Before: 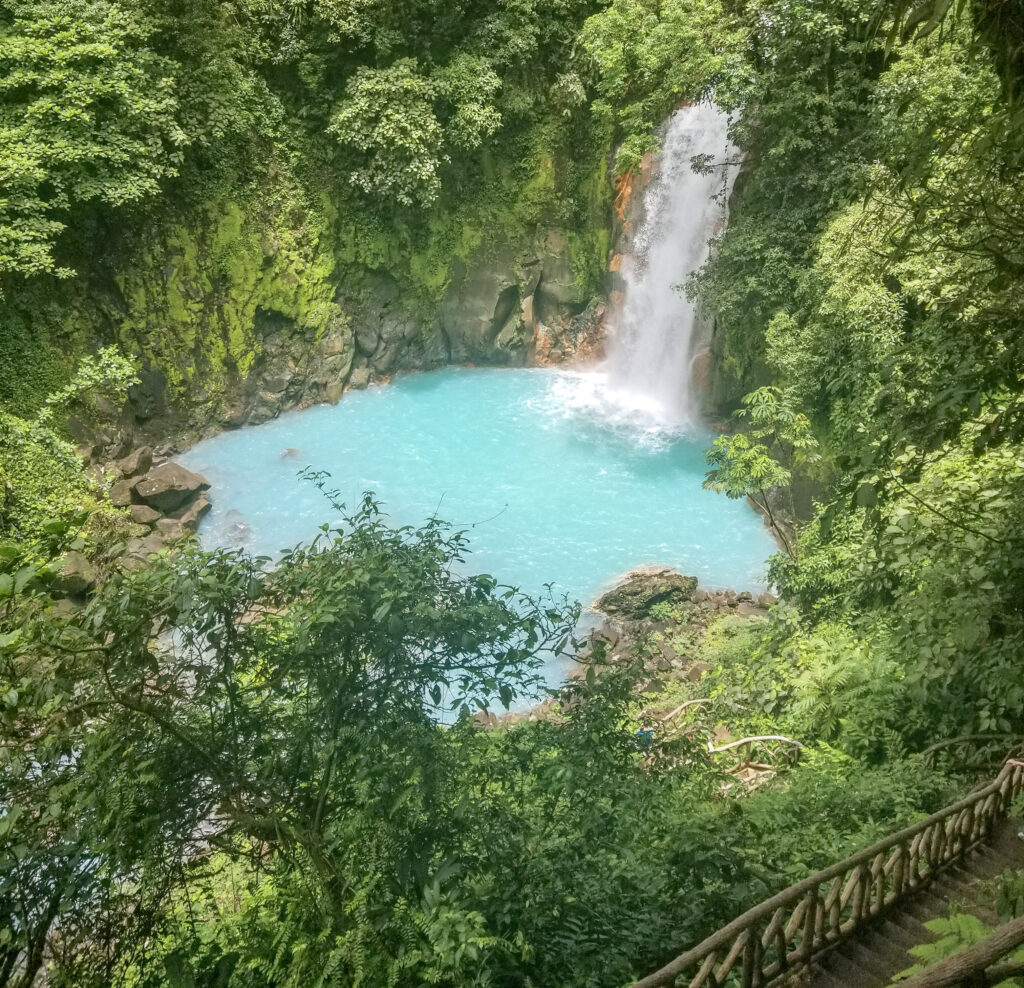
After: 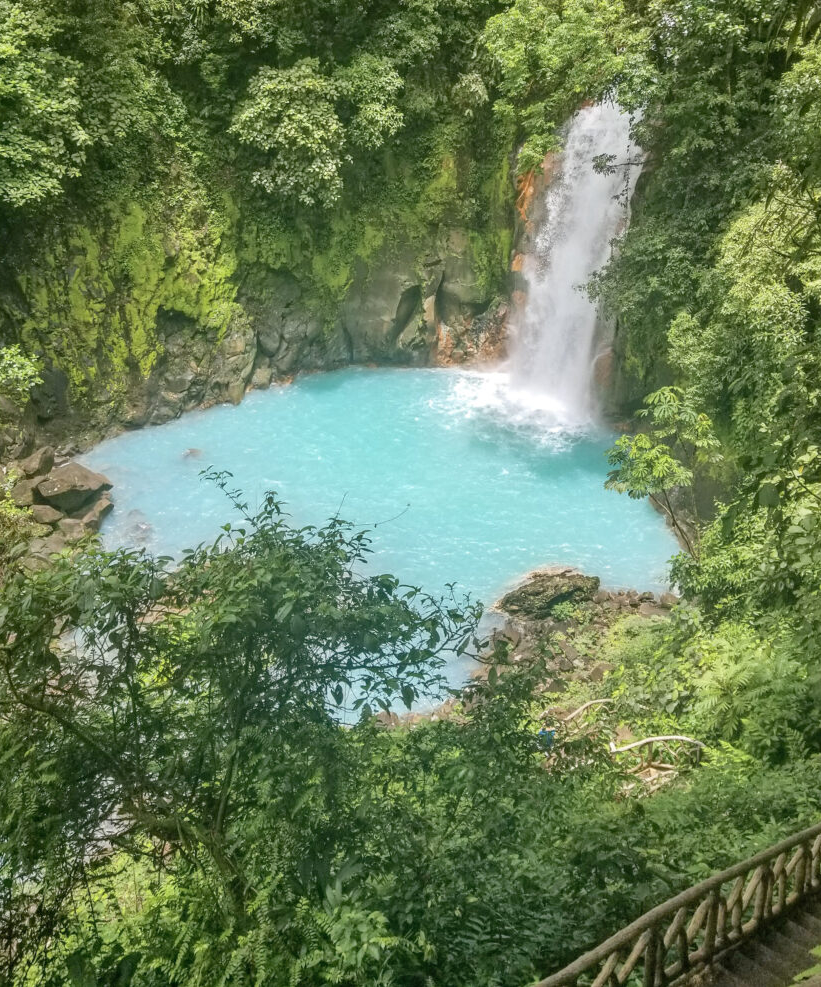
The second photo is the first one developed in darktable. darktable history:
shadows and highlights: soften with gaussian
crop and rotate: left 9.597%, right 10.195%
